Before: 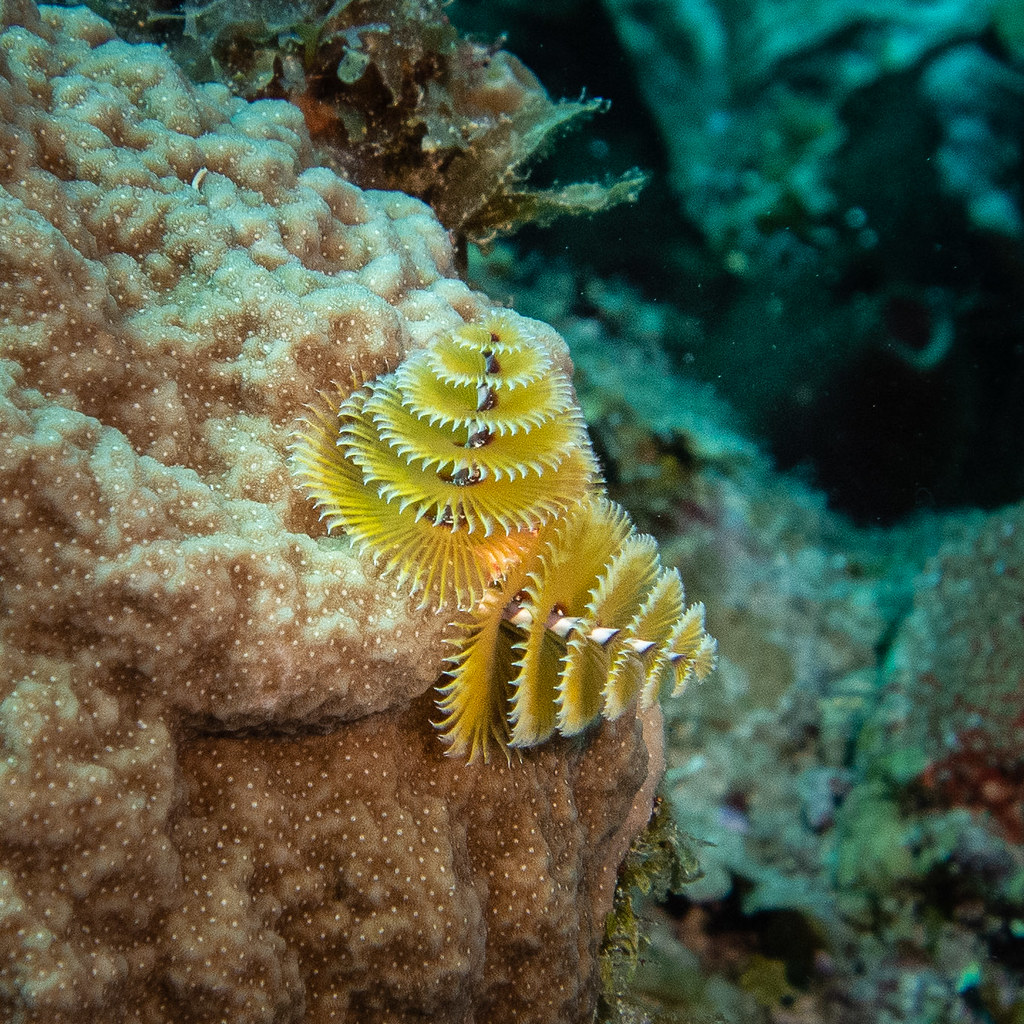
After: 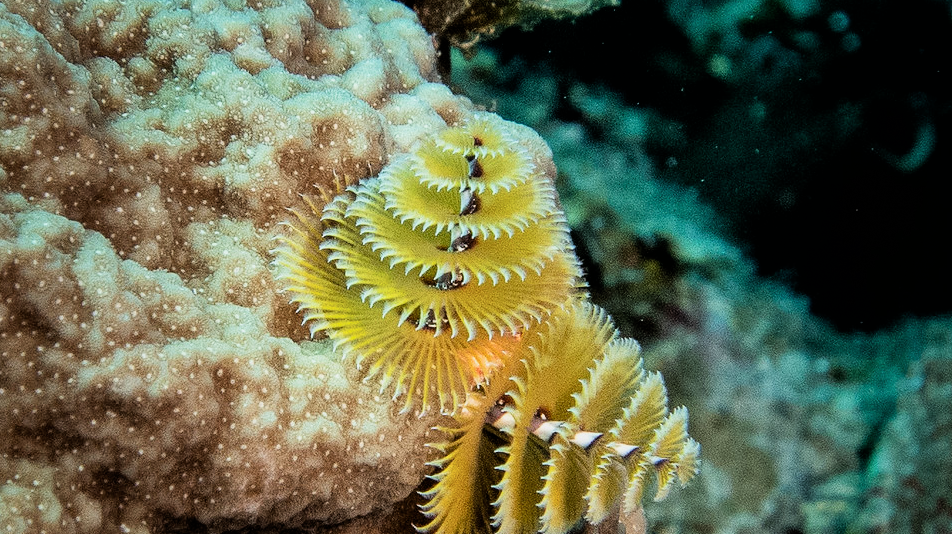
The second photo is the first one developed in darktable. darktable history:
crop: left 1.744%, top 19.225%, right 5.069%, bottom 28.357%
filmic rgb: black relative exposure -16 EV, white relative exposure 6.29 EV, hardness 5.1, contrast 1.35
grain: coarseness 14.57 ISO, strength 8.8%
